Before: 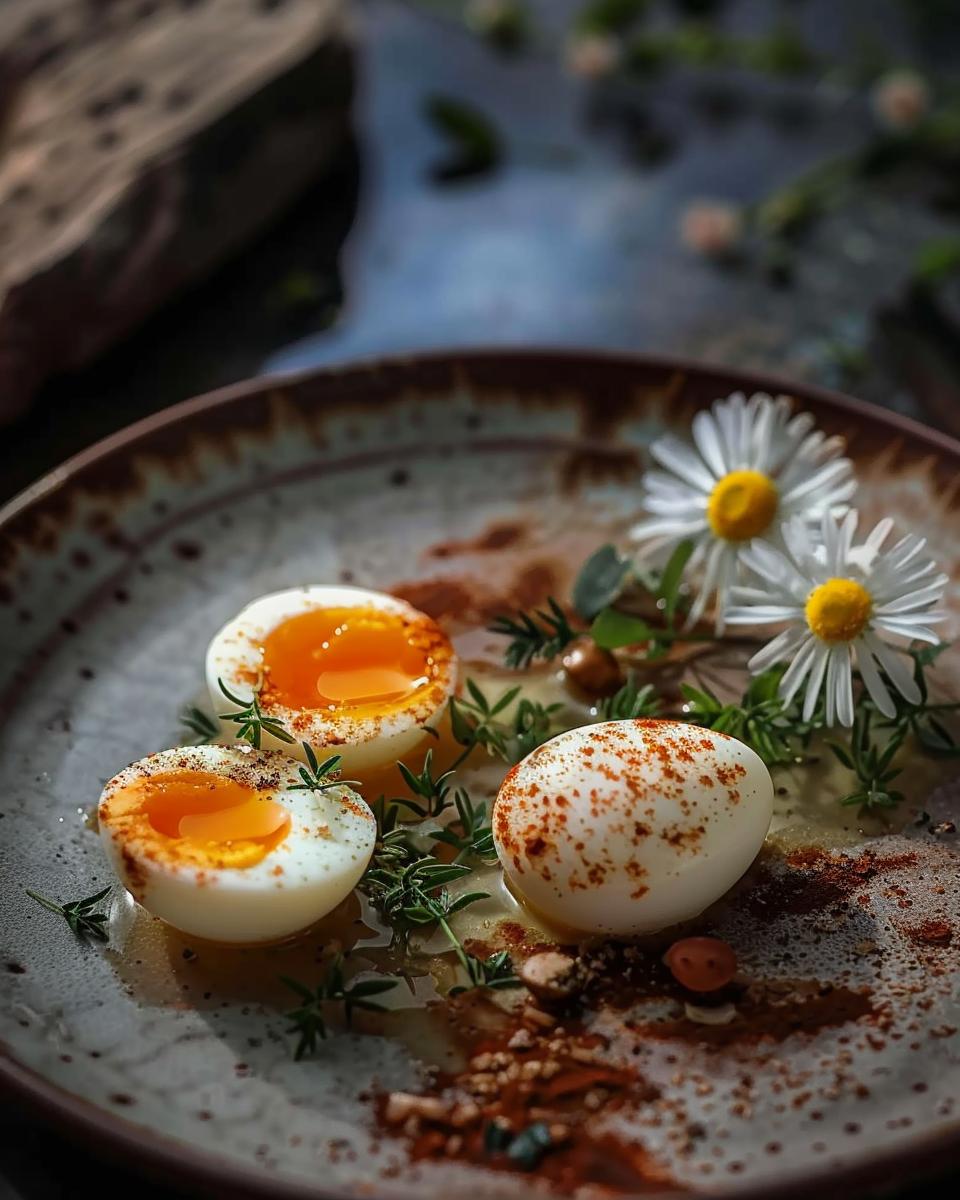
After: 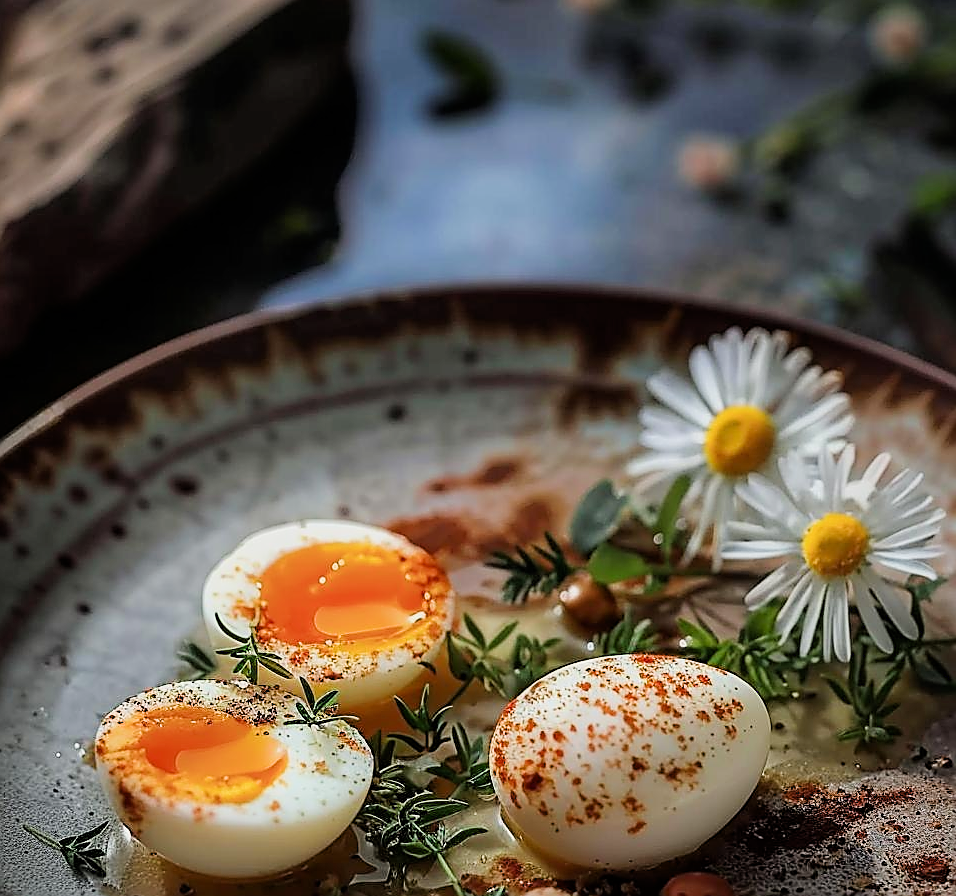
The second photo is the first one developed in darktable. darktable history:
sharpen: radius 1.4, amount 1.25, threshold 0.7
filmic rgb: hardness 4.17
exposure: exposure 0.566 EV, compensate highlight preservation false
crop: left 0.387%, top 5.469%, bottom 19.809%
